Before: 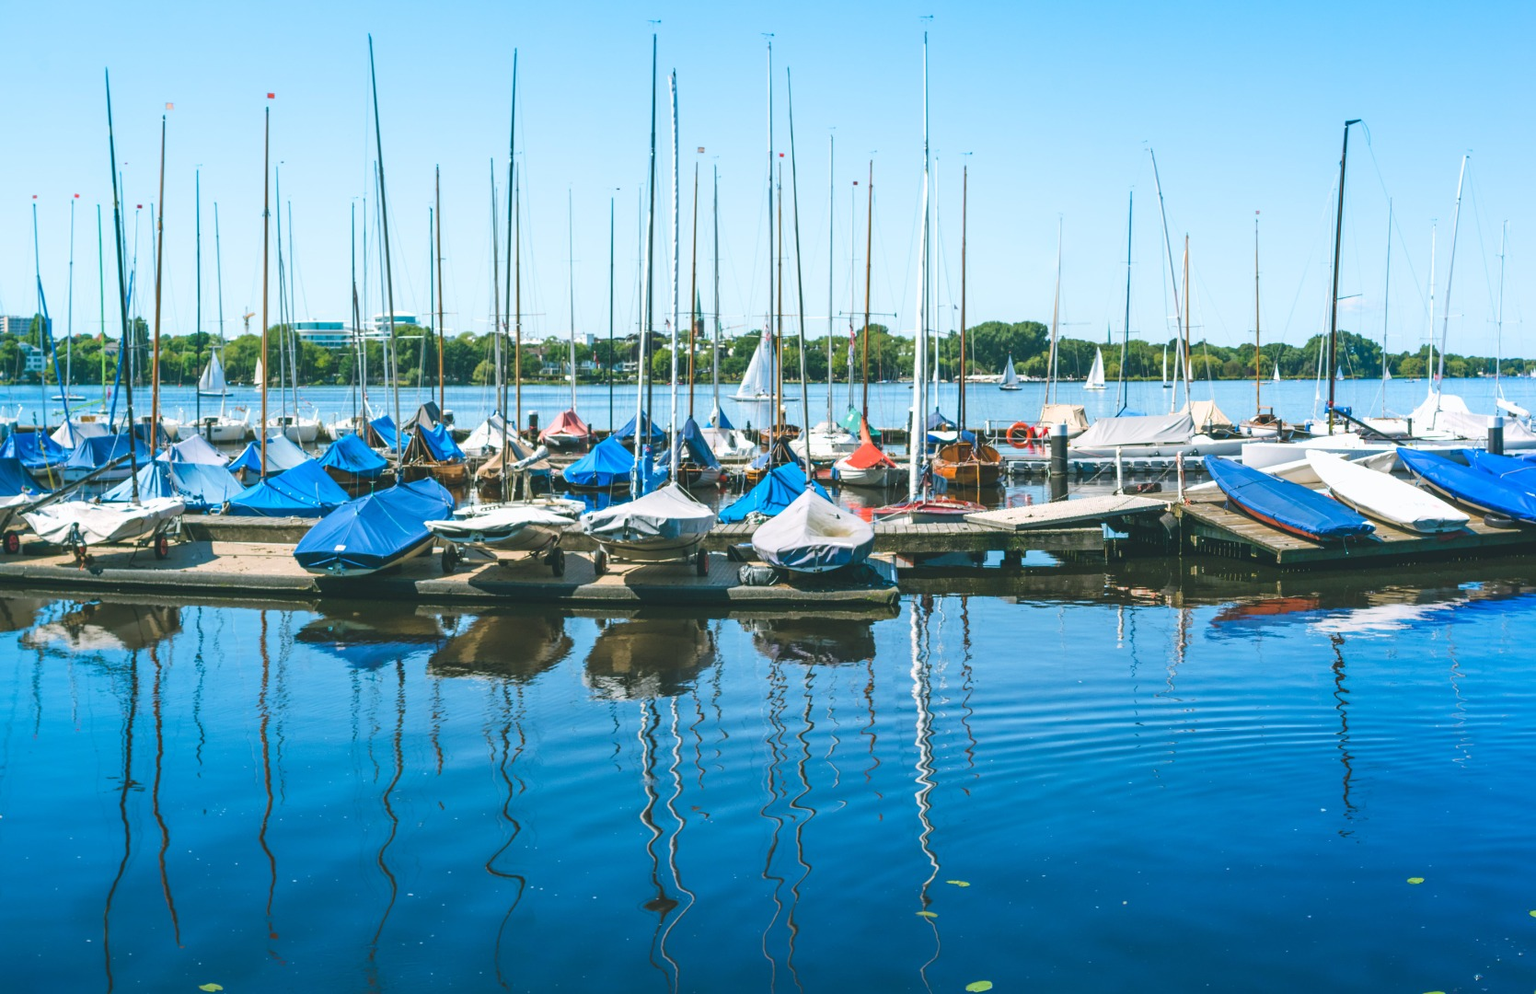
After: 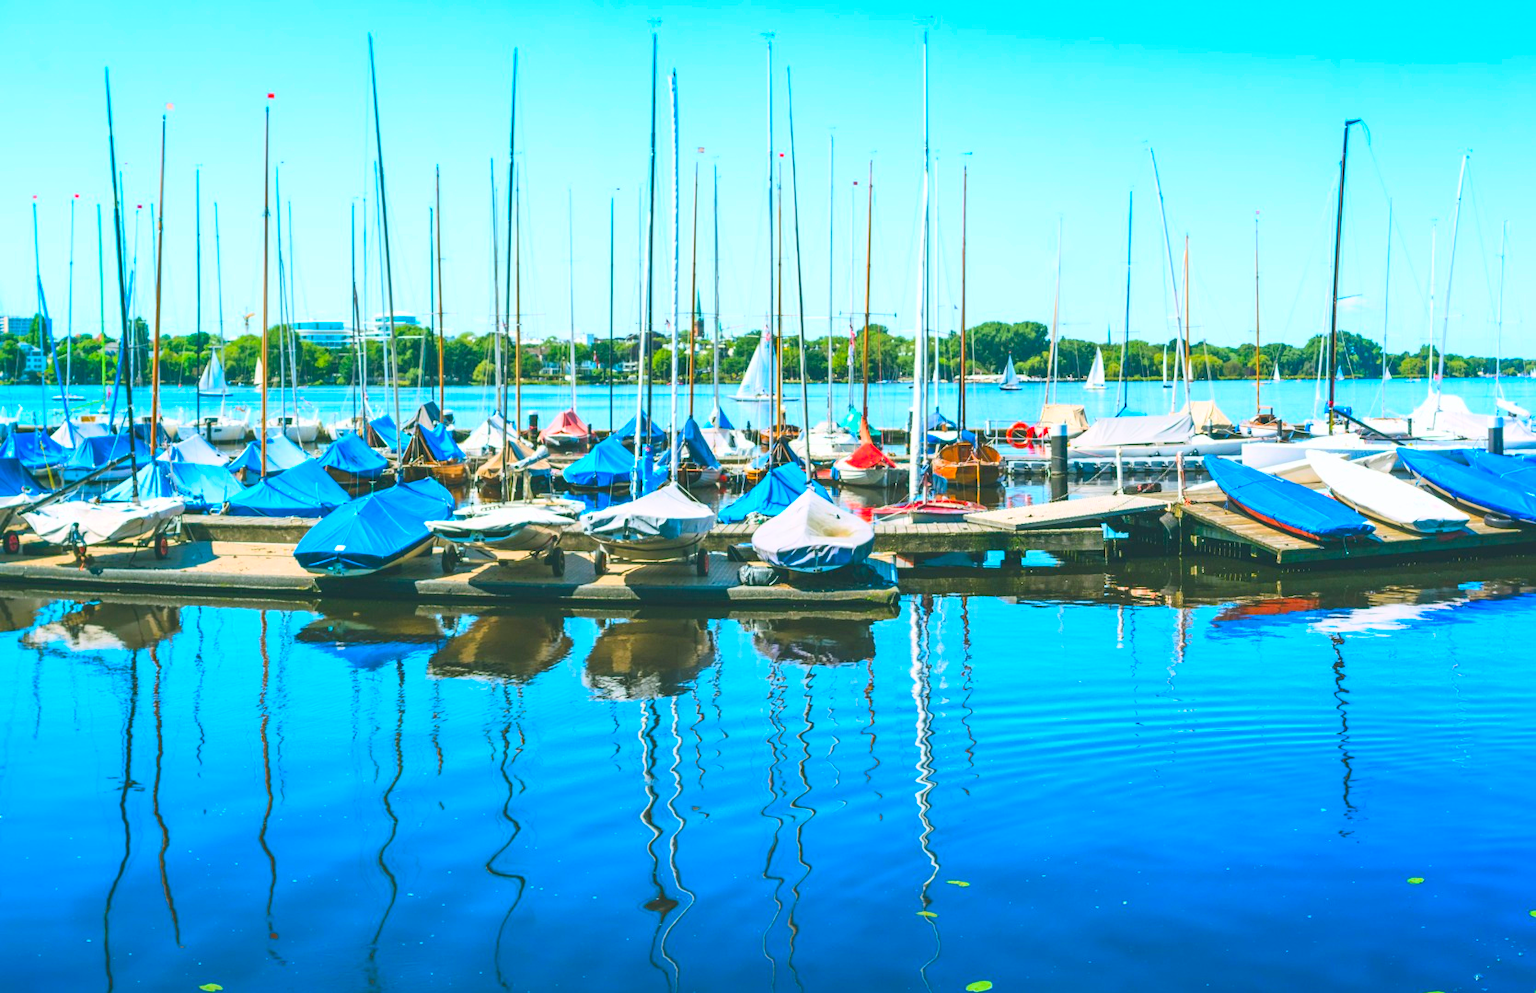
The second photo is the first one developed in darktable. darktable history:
contrast brightness saturation: contrast 0.2, brightness 0.2, saturation 0.8
color balance: contrast fulcrum 17.78%
